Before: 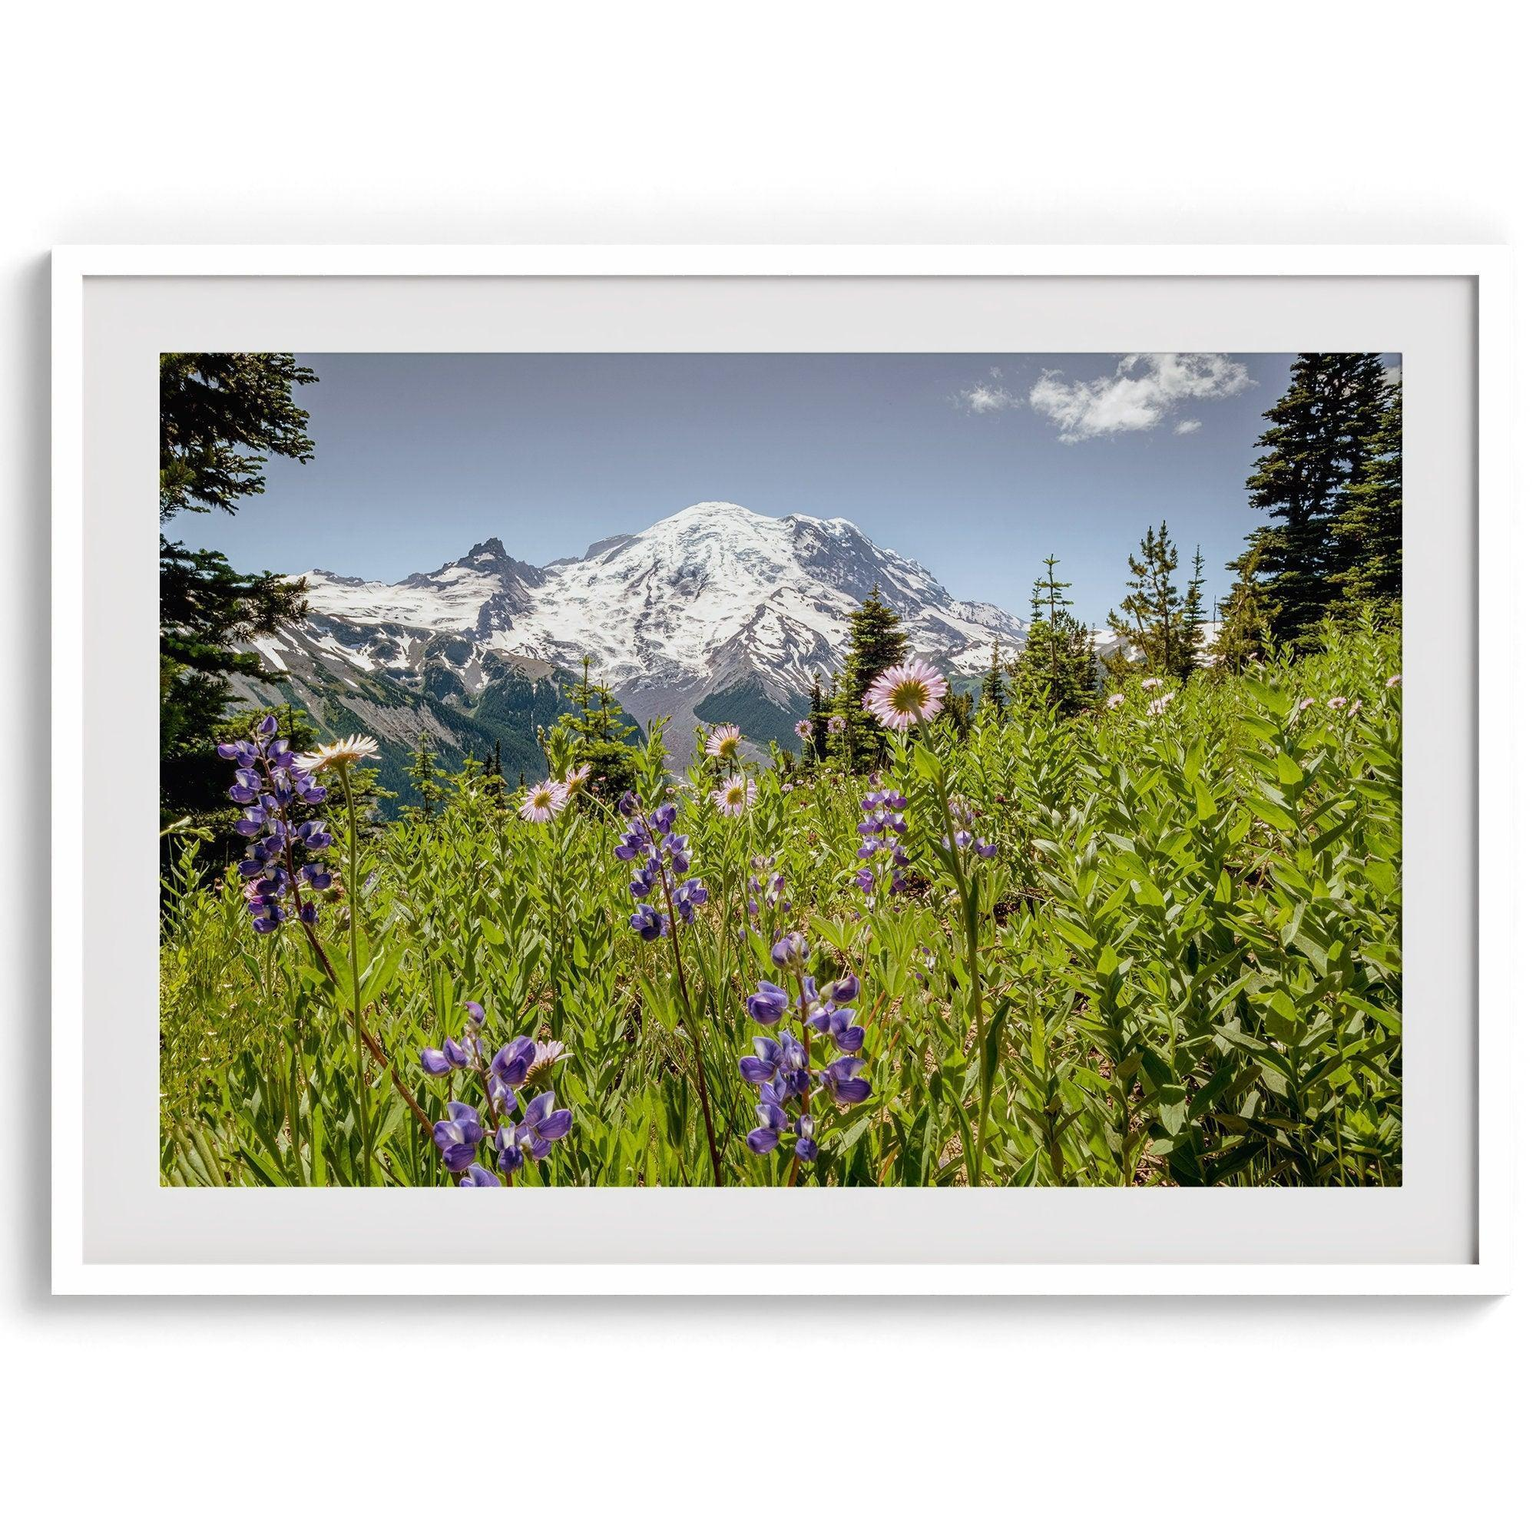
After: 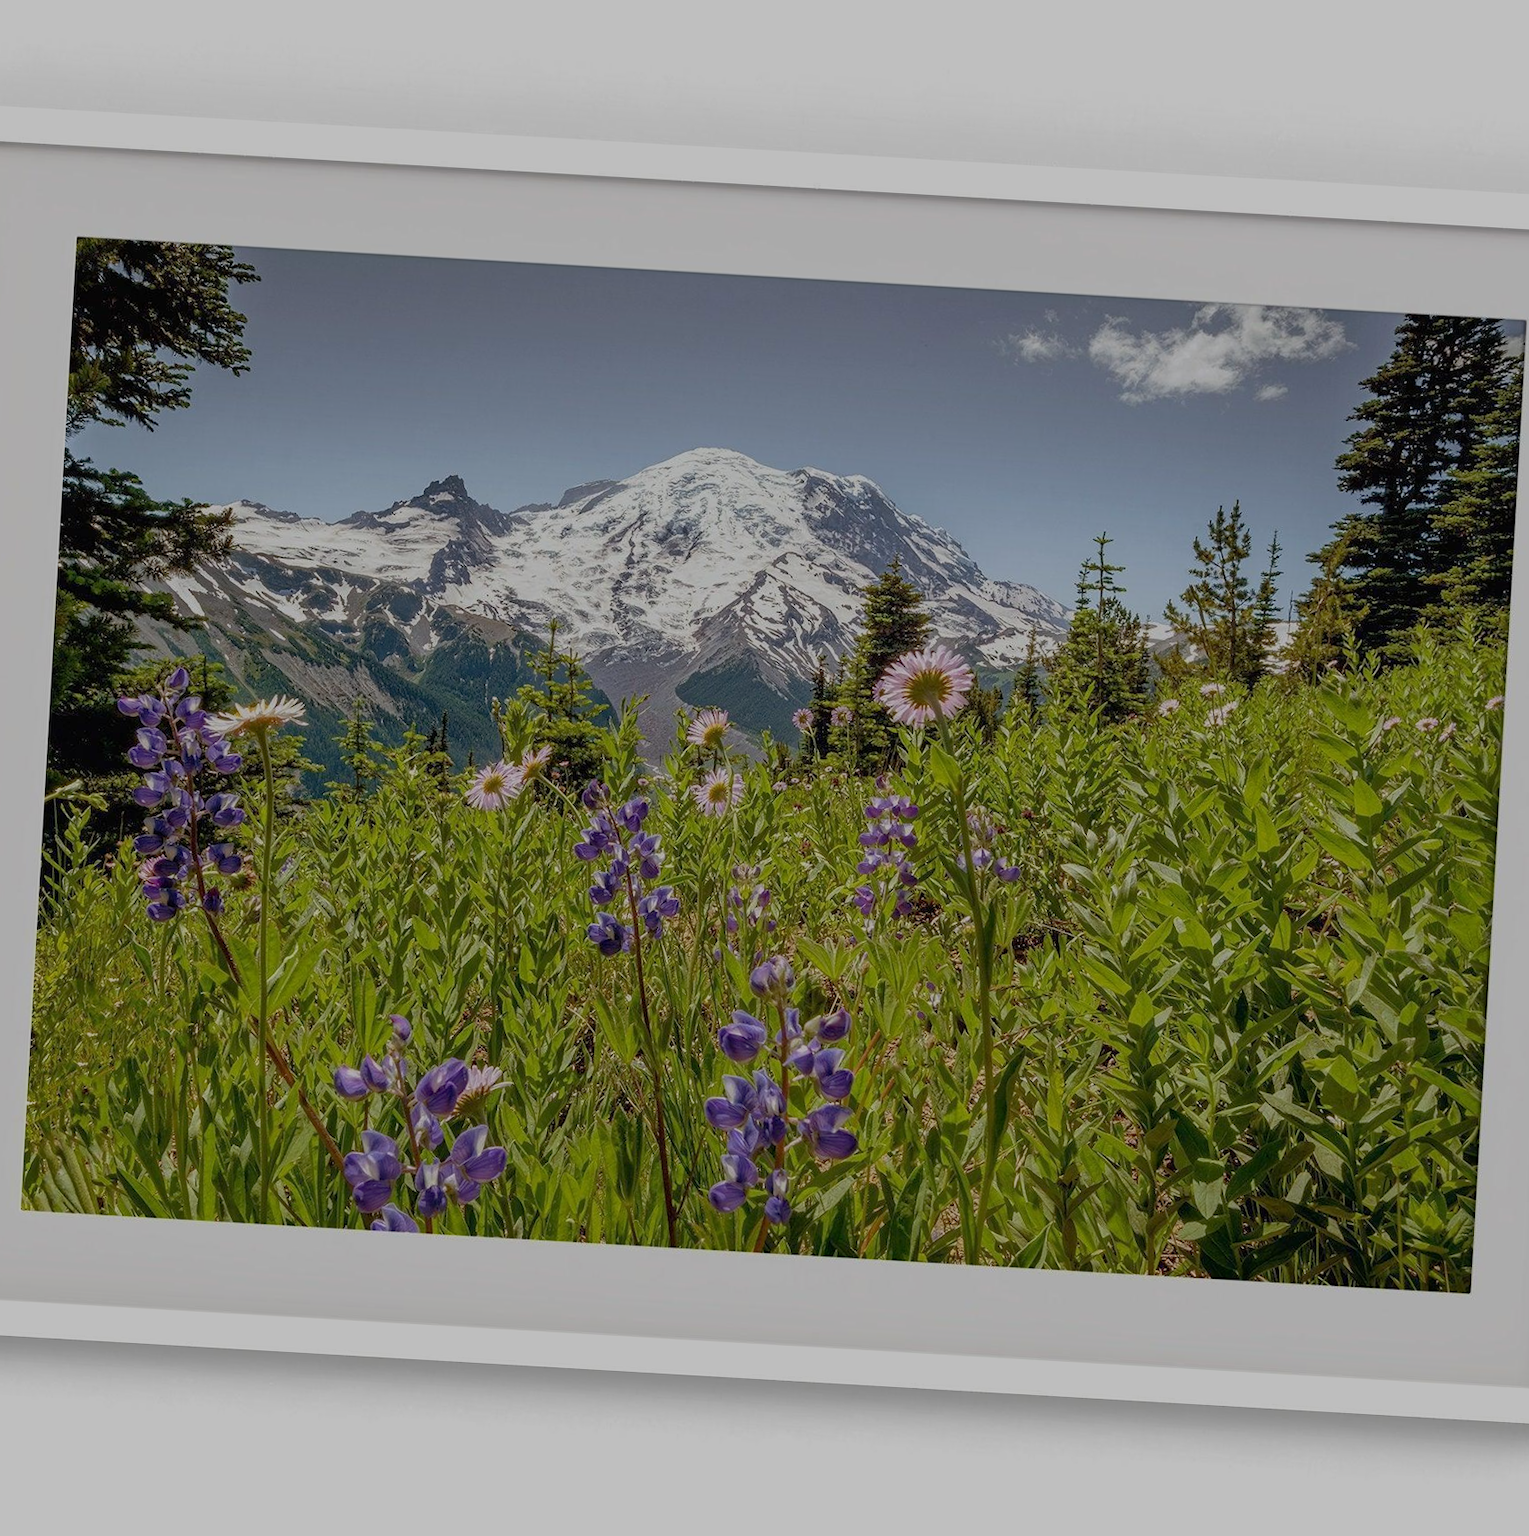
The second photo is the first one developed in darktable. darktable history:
shadows and highlights: radius 332.43, shadows 55.08, highlights -98.05, compress 94.58%, soften with gaussian
crop and rotate: angle -3.3°, left 5.388%, top 5.206%, right 4.639%, bottom 4.446%
tone equalizer: -8 EV -0.039 EV, -7 EV 0.045 EV, -6 EV -0.006 EV, -5 EV 0.006 EV, -4 EV -0.03 EV, -3 EV -0.233 EV, -2 EV -0.683 EV, -1 EV -0.992 EV, +0 EV -0.947 EV
